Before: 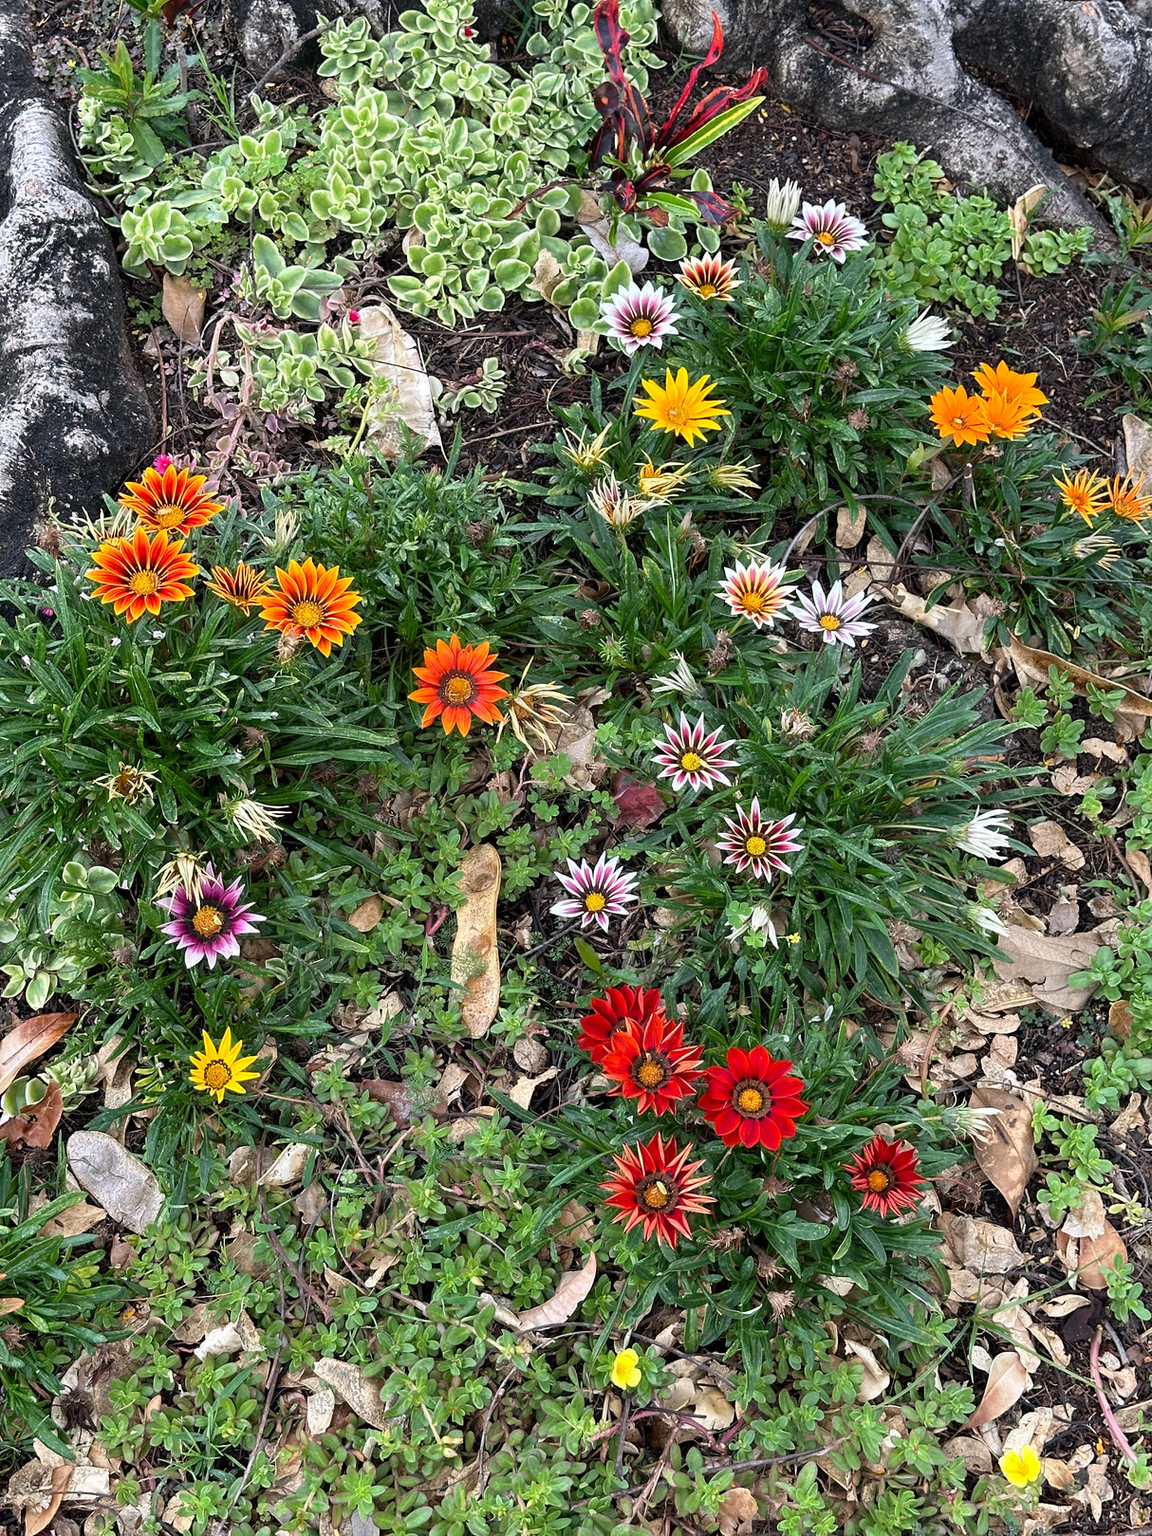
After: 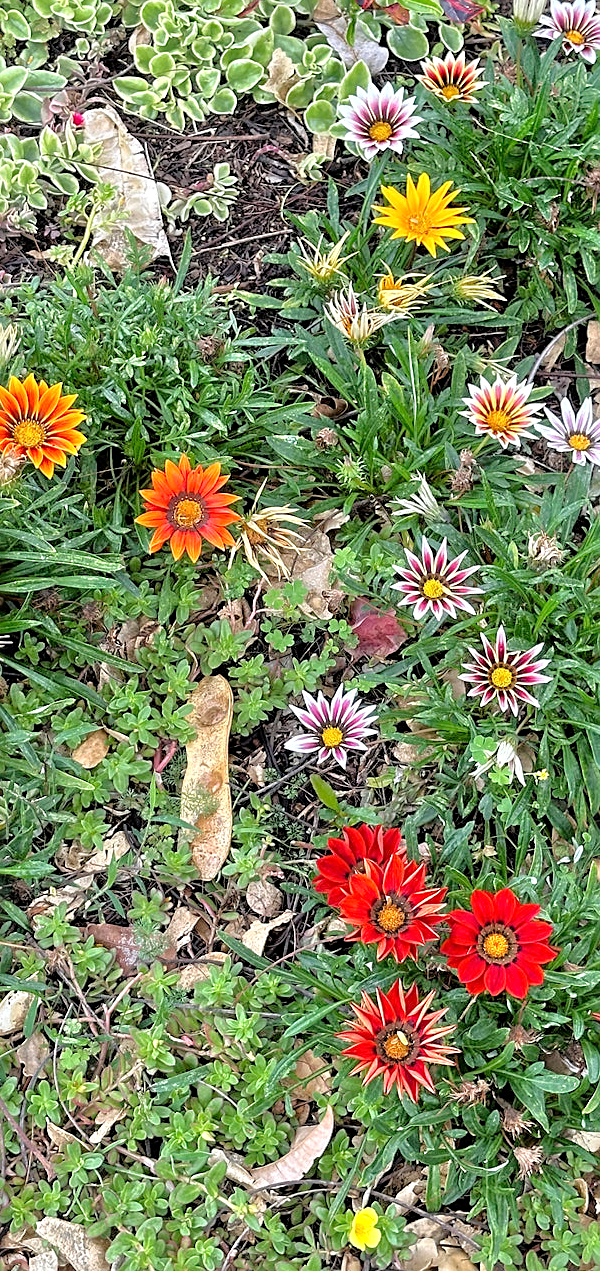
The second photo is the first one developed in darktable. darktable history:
sharpen: on, module defaults
crop and rotate: angle 0.02°, left 24.353%, top 13.219%, right 26.156%, bottom 8.224%
tone equalizer: -7 EV 0.15 EV, -6 EV 0.6 EV, -5 EV 1.15 EV, -4 EV 1.33 EV, -3 EV 1.15 EV, -2 EV 0.6 EV, -1 EV 0.15 EV, mask exposure compensation -0.5 EV
